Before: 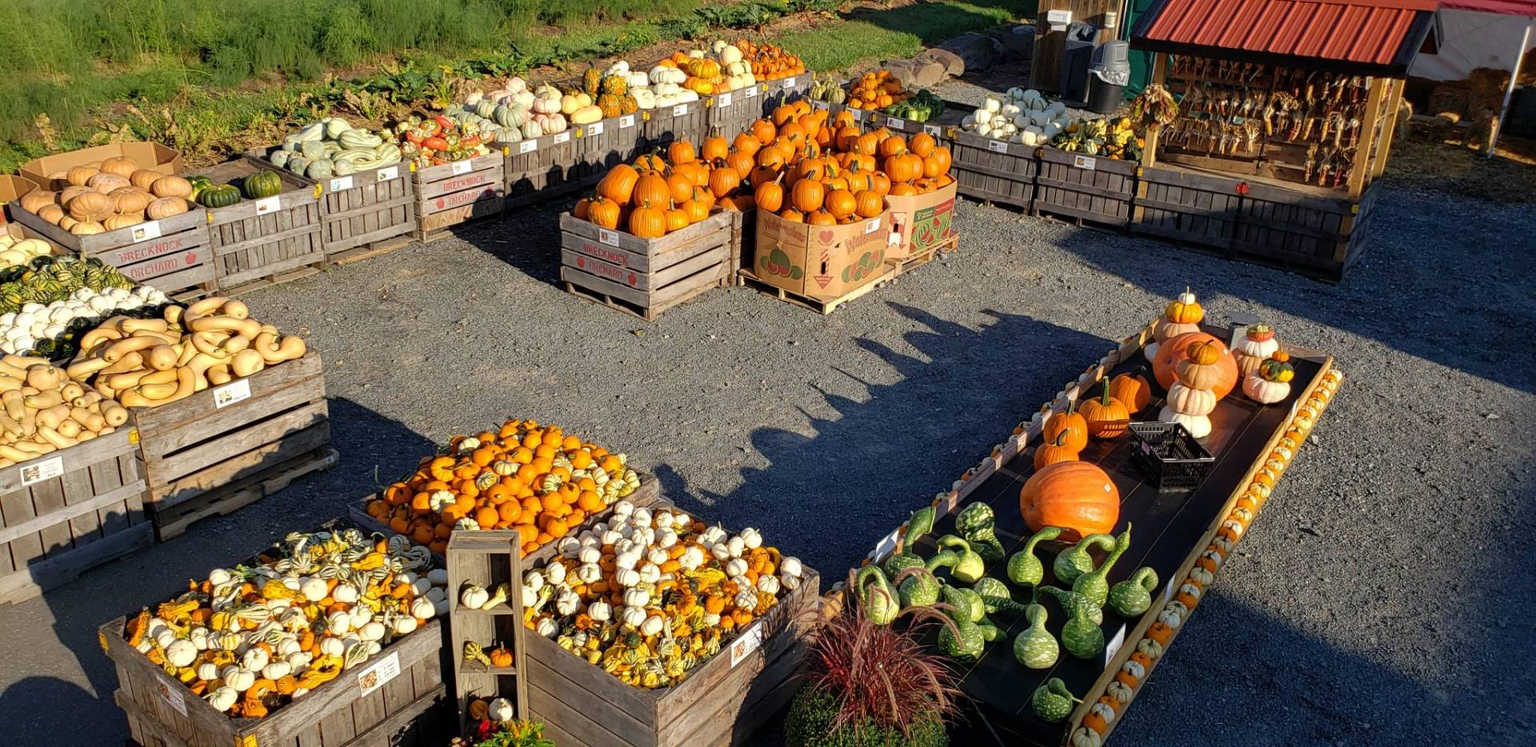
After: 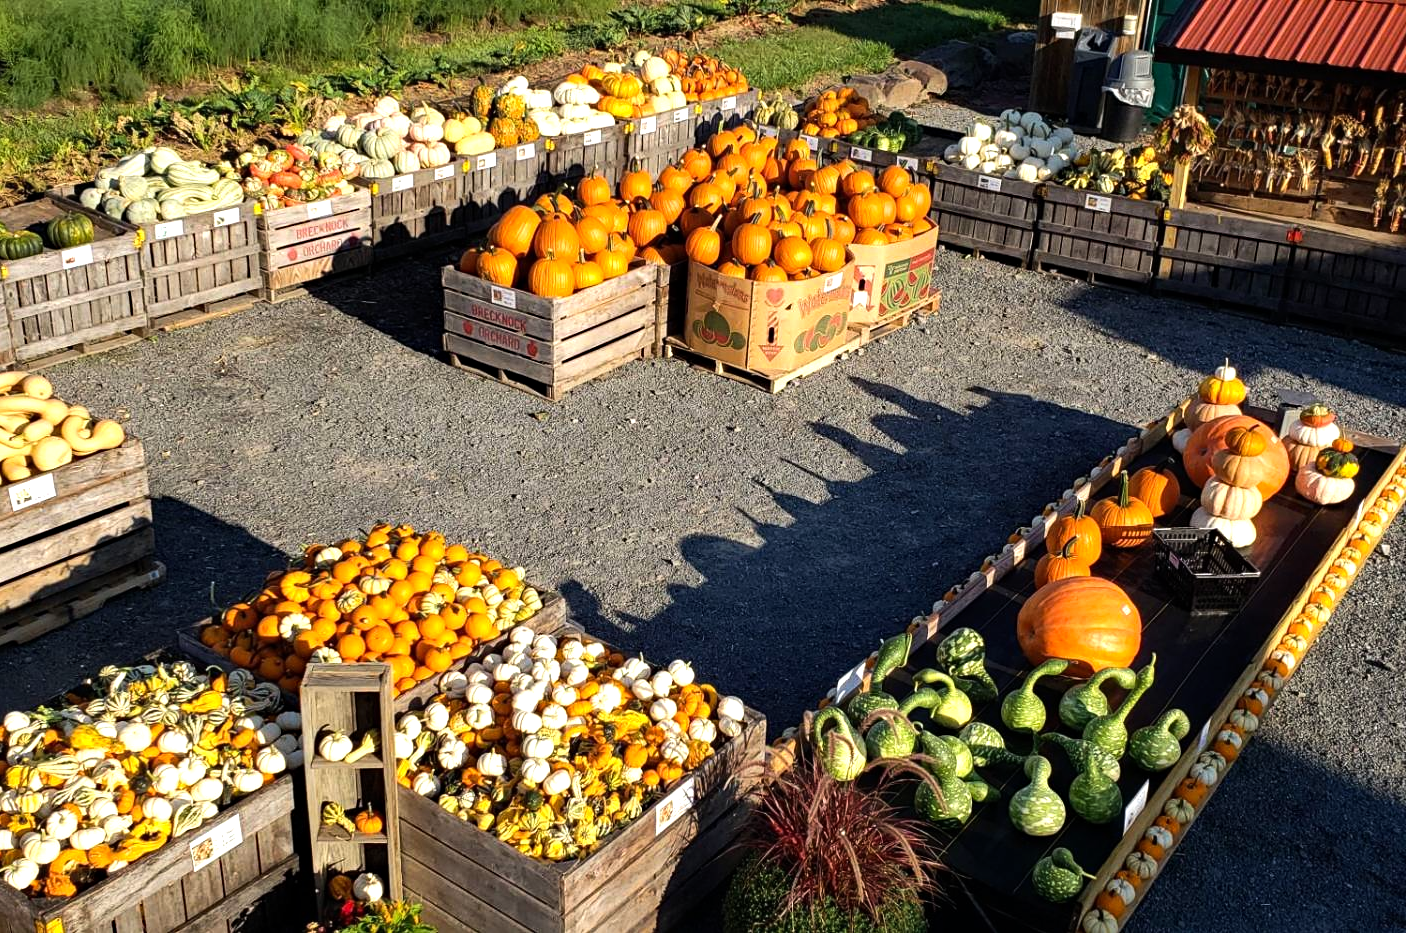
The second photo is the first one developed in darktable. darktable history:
tone equalizer: -8 EV -0.75 EV, -7 EV -0.7 EV, -6 EV -0.6 EV, -5 EV -0.4 EV, -3 EV 0.4 EV, -2 EV 0.6 EV, -1 EV 0.7 EV, +0 EV 0.75 EV, edges refinement/feathering 500, mask exposure compensation -1.57 EV, preserve details no
haze removal: compatibility mode true, adaptive false
crop: left 13.443%, right 13.31%
